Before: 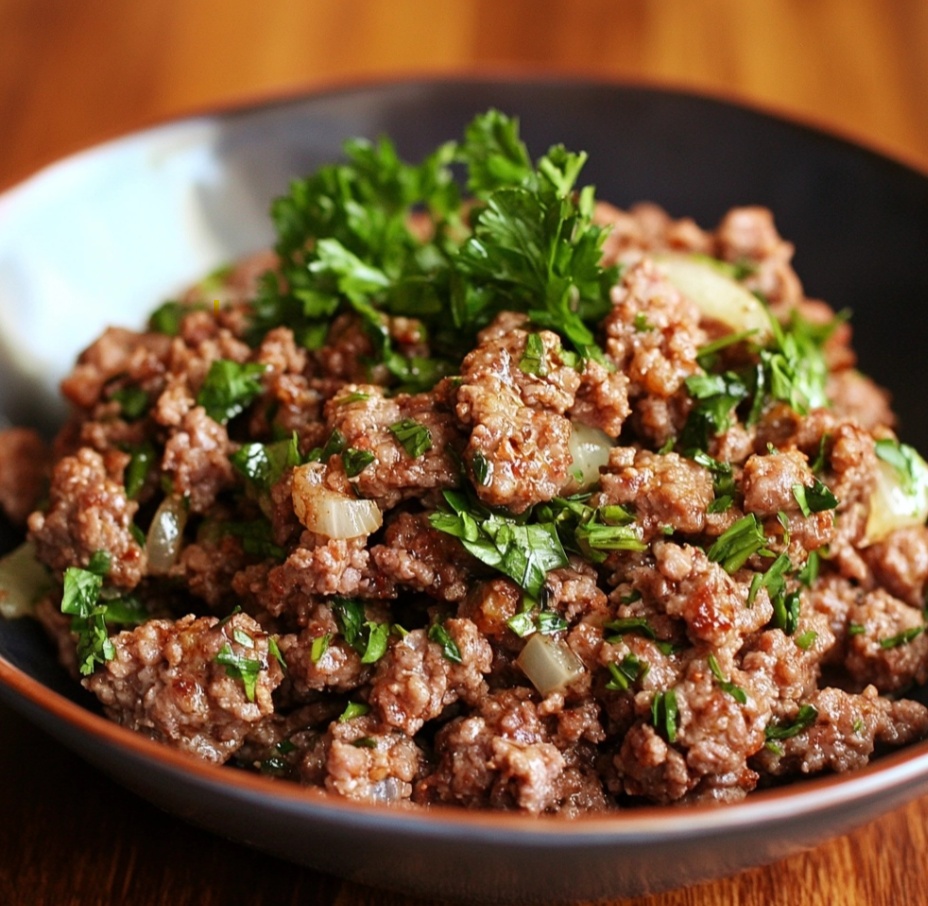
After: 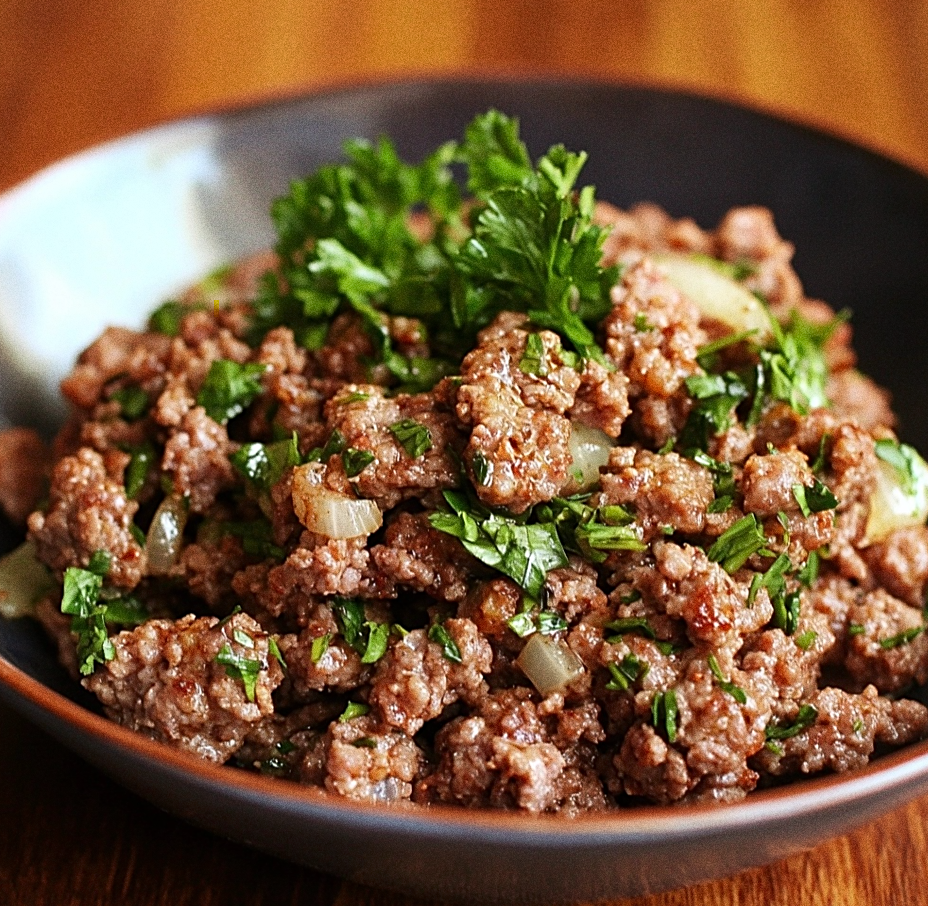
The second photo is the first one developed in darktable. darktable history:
grain: coarseness 9.61 ISO, strength 35.62%
sharpen: on, module defaults
